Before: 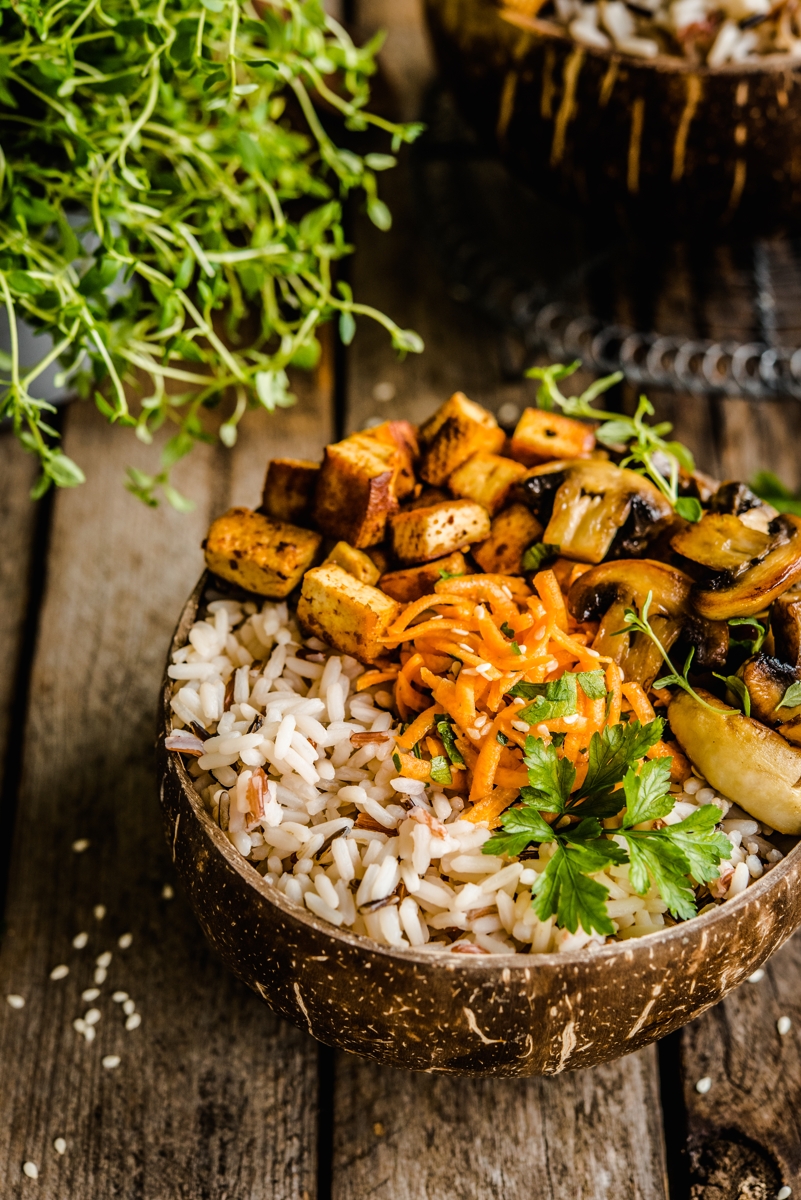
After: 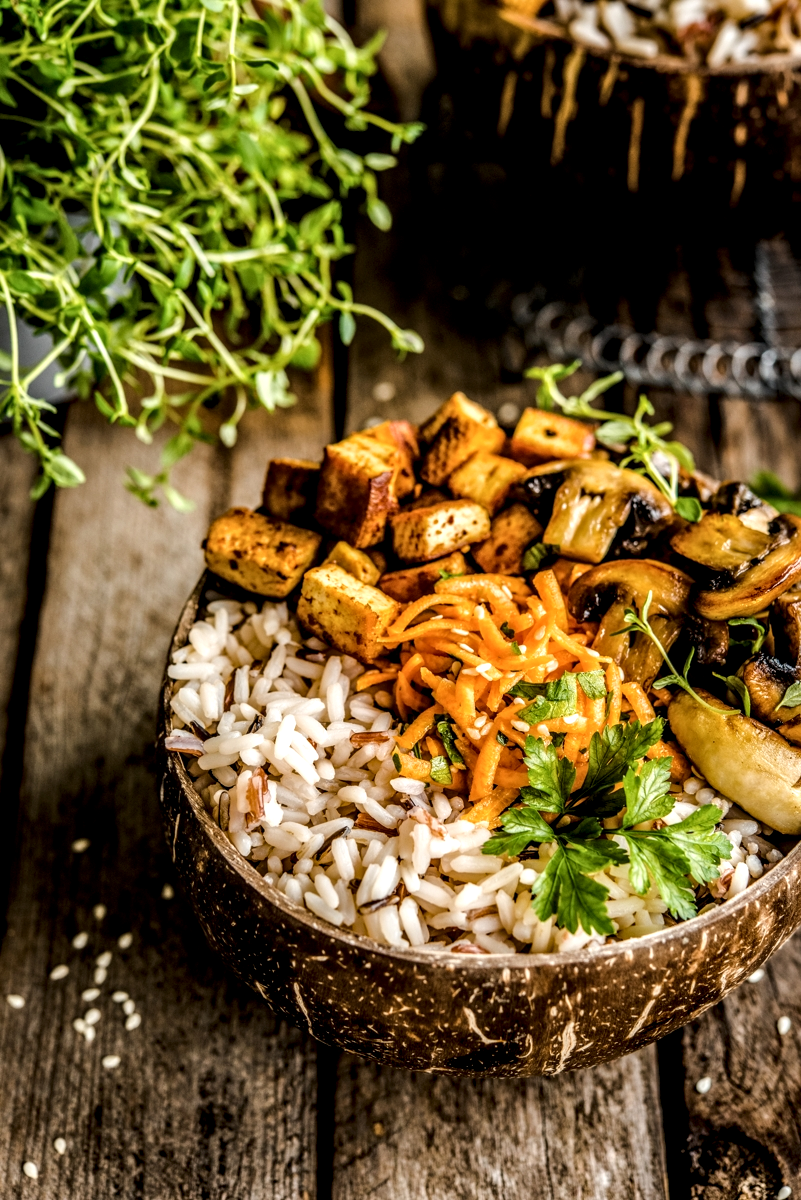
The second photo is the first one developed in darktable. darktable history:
local contrast: detail 160%
